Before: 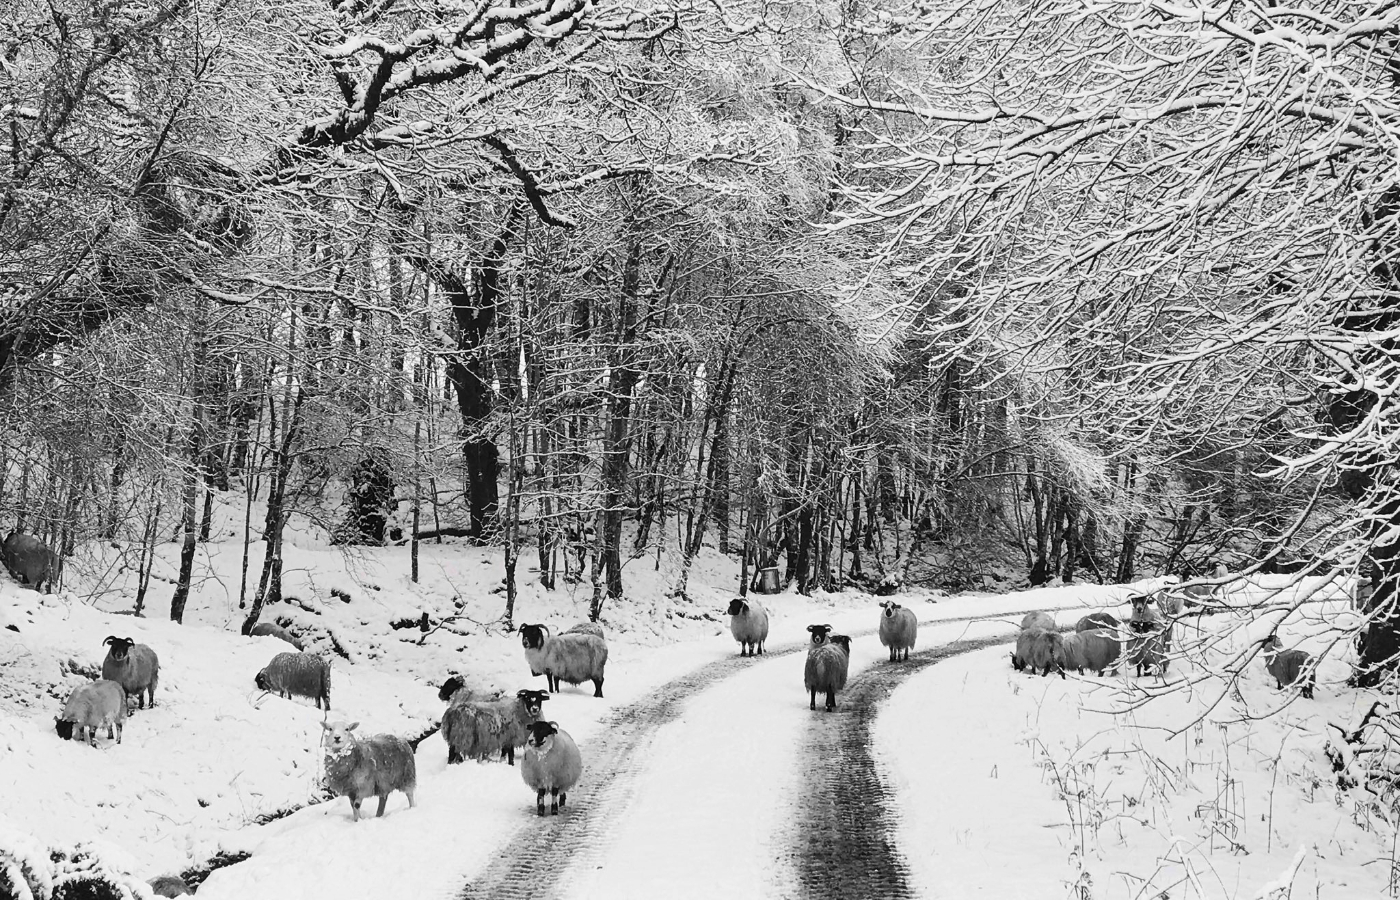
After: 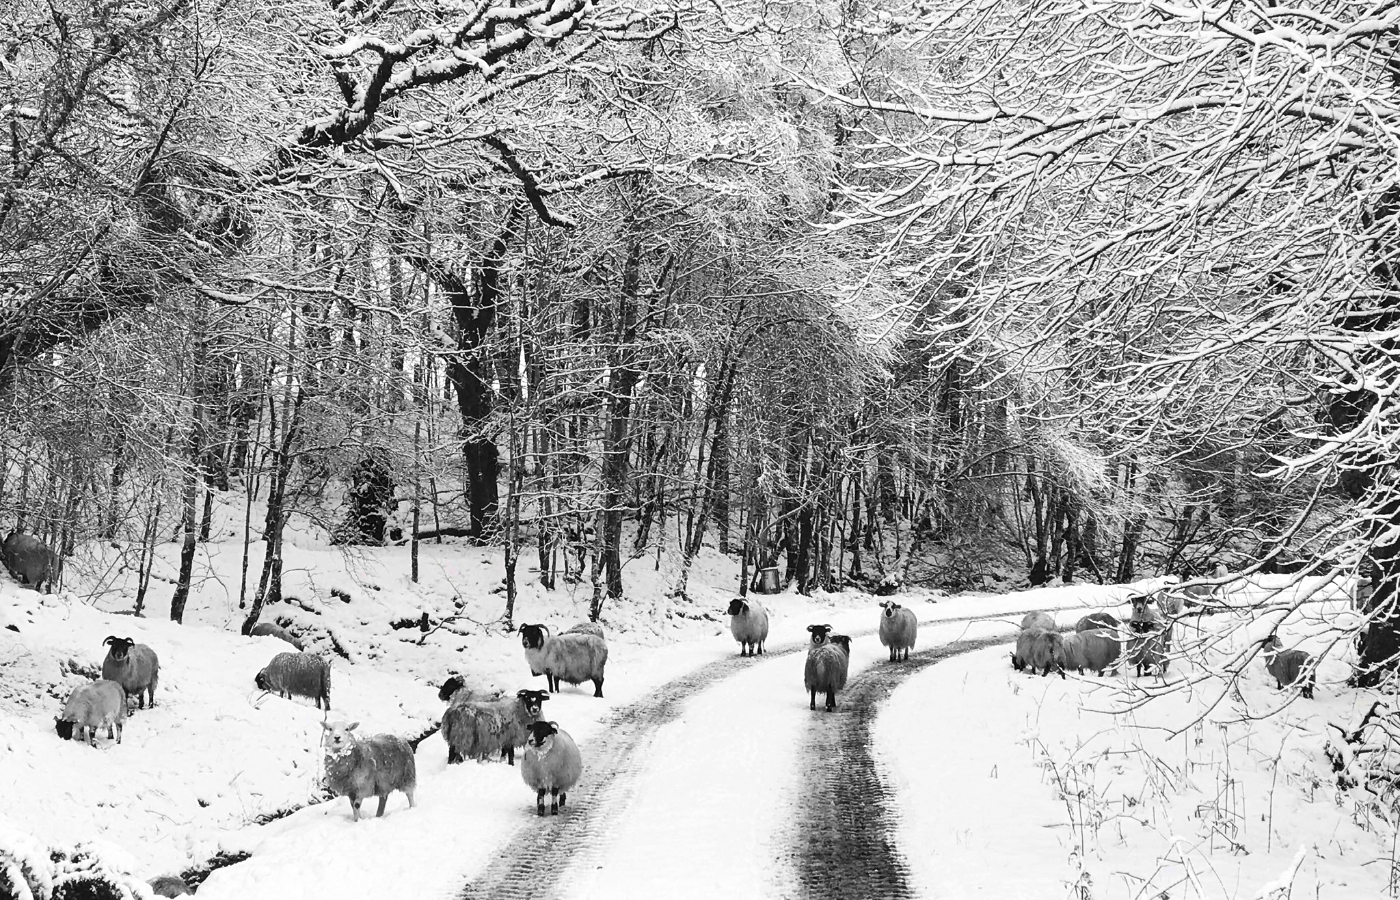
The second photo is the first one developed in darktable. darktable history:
exposure: exposure 0.197 EV, compensate exposure bias true, compensate highlight preservation false
